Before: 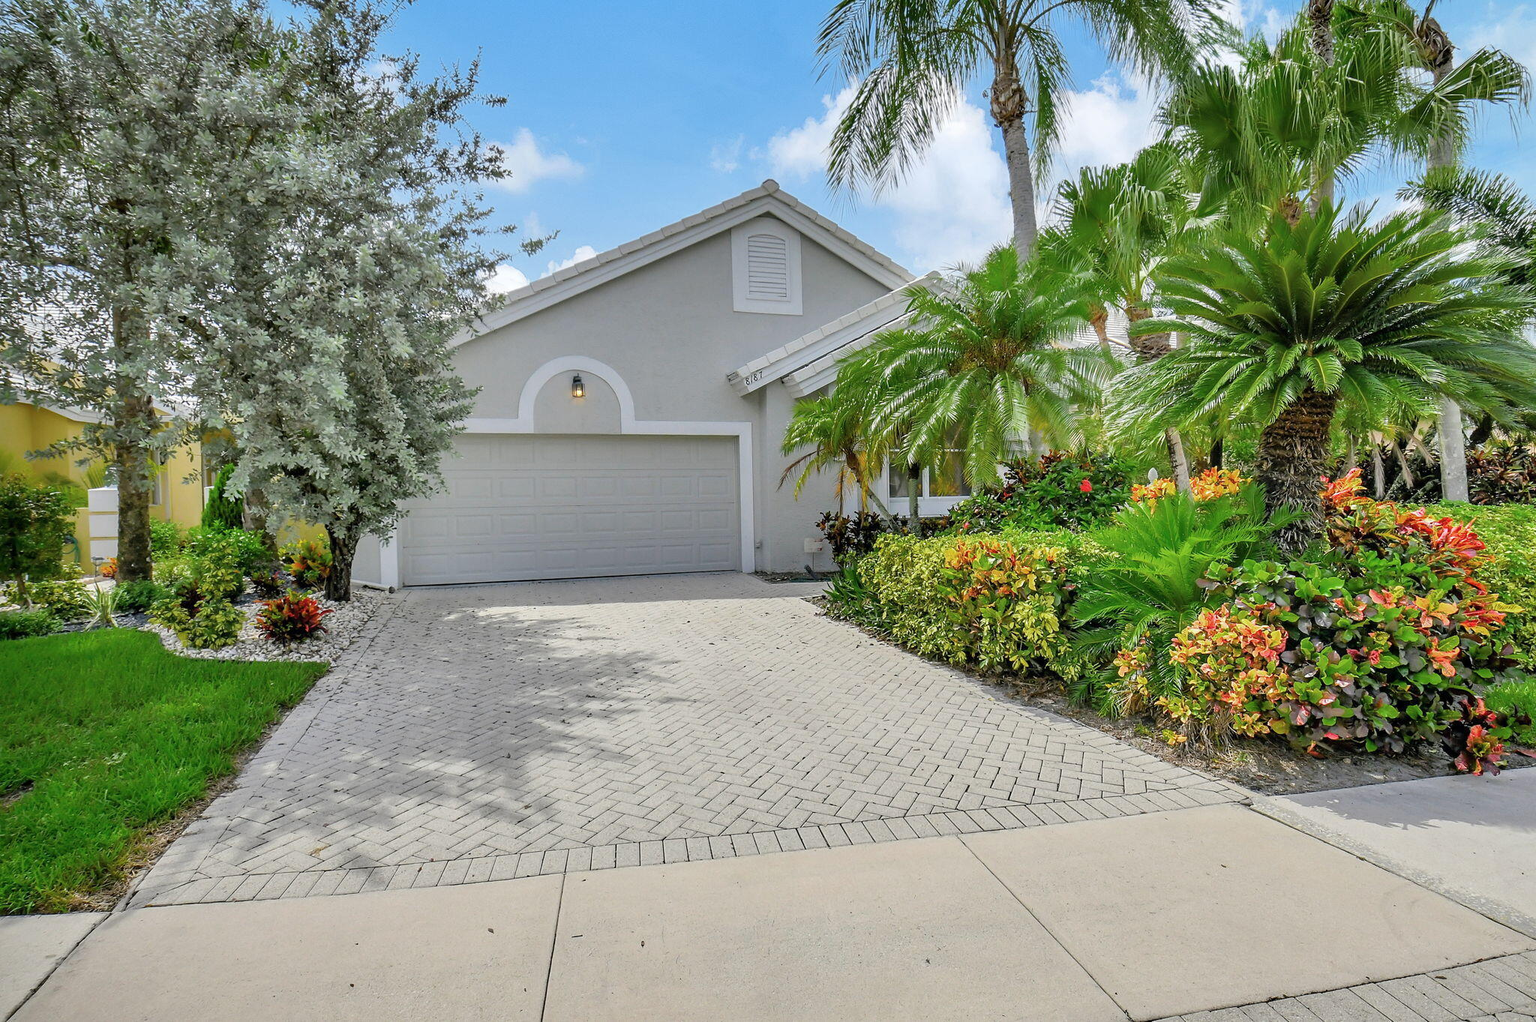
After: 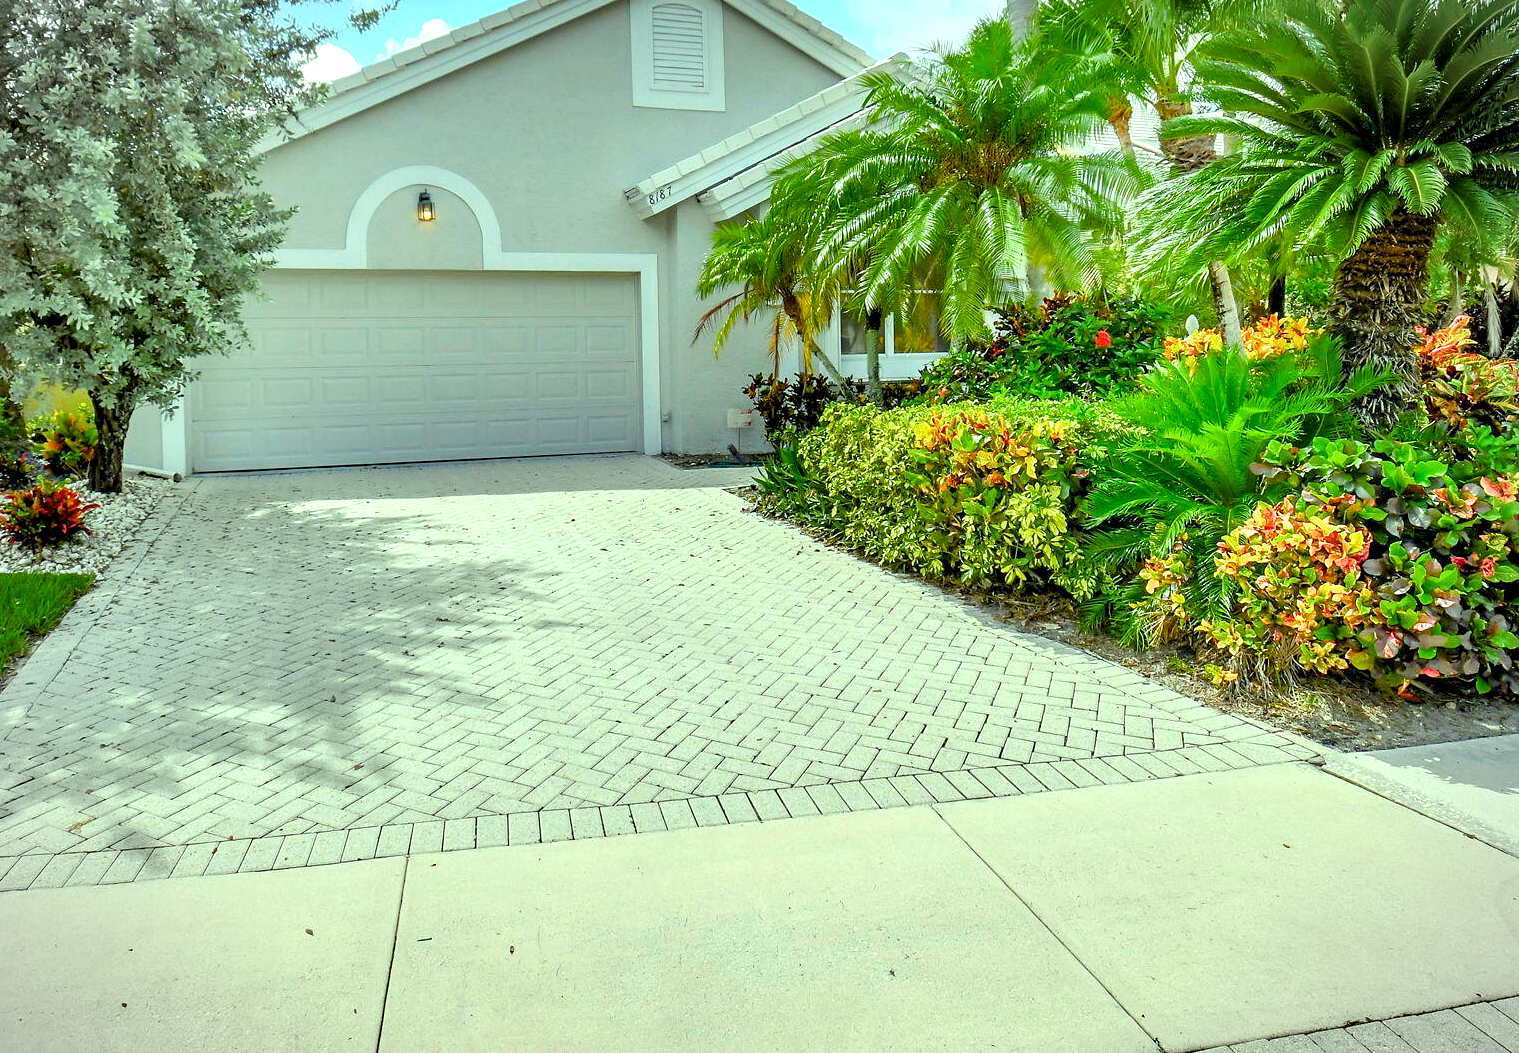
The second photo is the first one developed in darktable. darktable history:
vignetting: fall-off start 88.69%, fall-off radius 43.67%, brightness -0.271, width/height ratio 1.155, unbound false
exposure: black level correction 0.004, exposure 0.421 EV, compensate highlight preservation false
crop: left 16.87%, top 22.676%, right 8.941%
color balance rgb: highlights gain › luminance 15.21%, highlights gain › chroma 6.876%, highlights gain › hue 128.16°, linear chroma grading › global chroma -1.049%, perceptual saturation grading › global saturation 20%, perceptual saturation grading › highlights -25.542%, perceptual saturation grading › shadows 50.429%, global vibrance 20%
color correction: highlights b* -0.039
